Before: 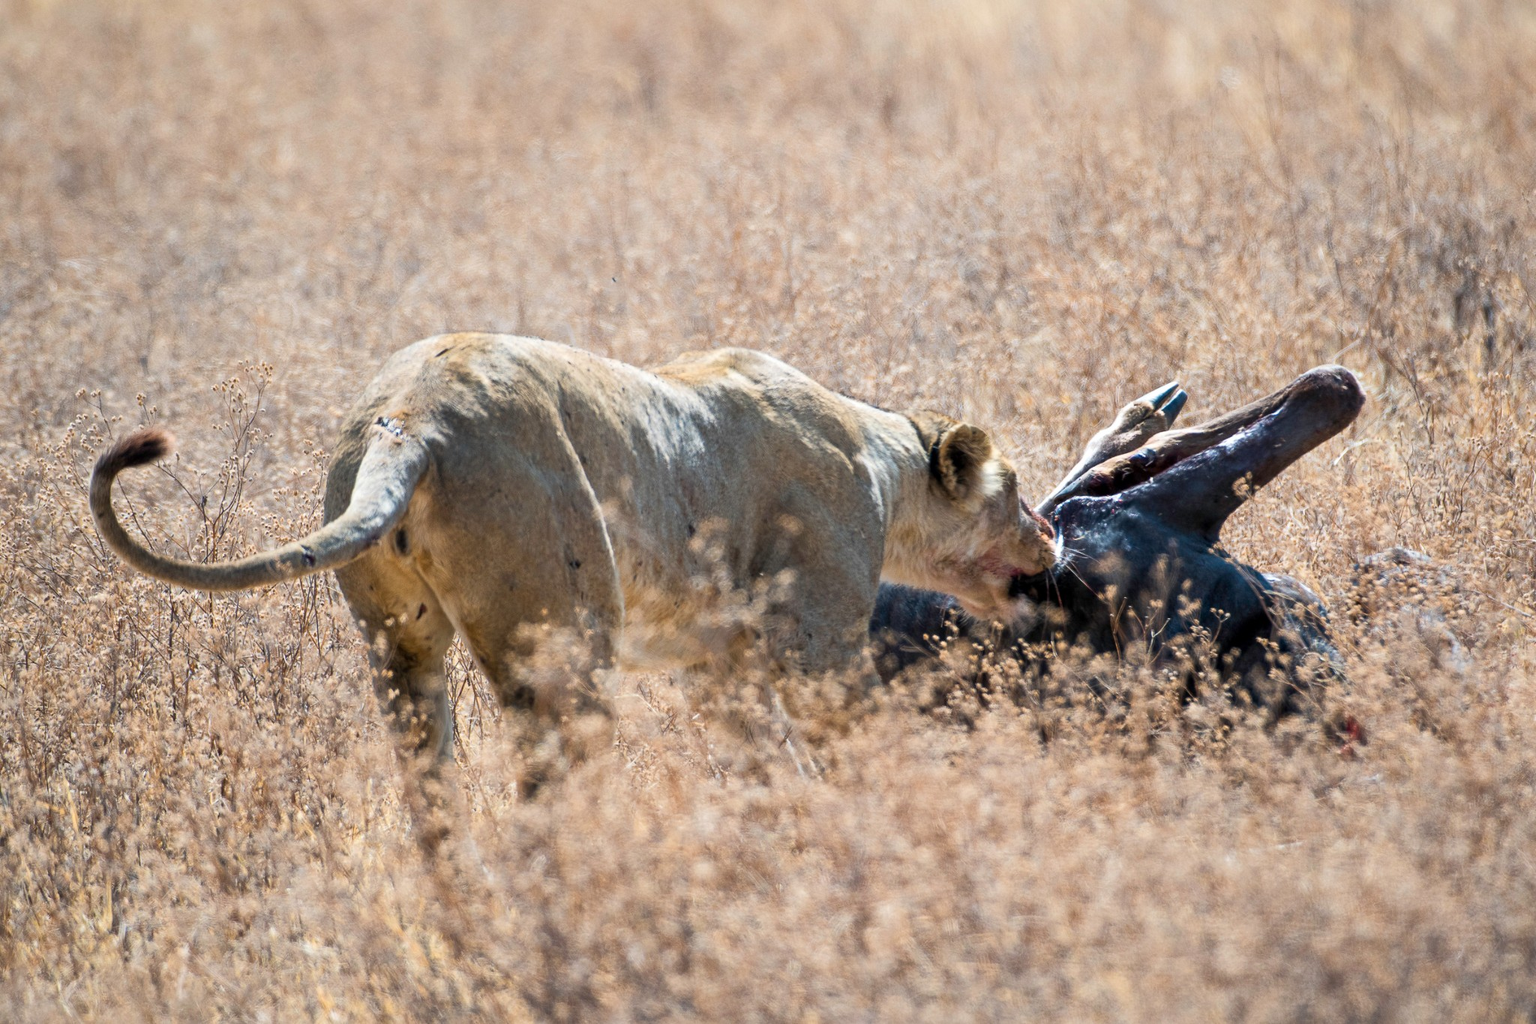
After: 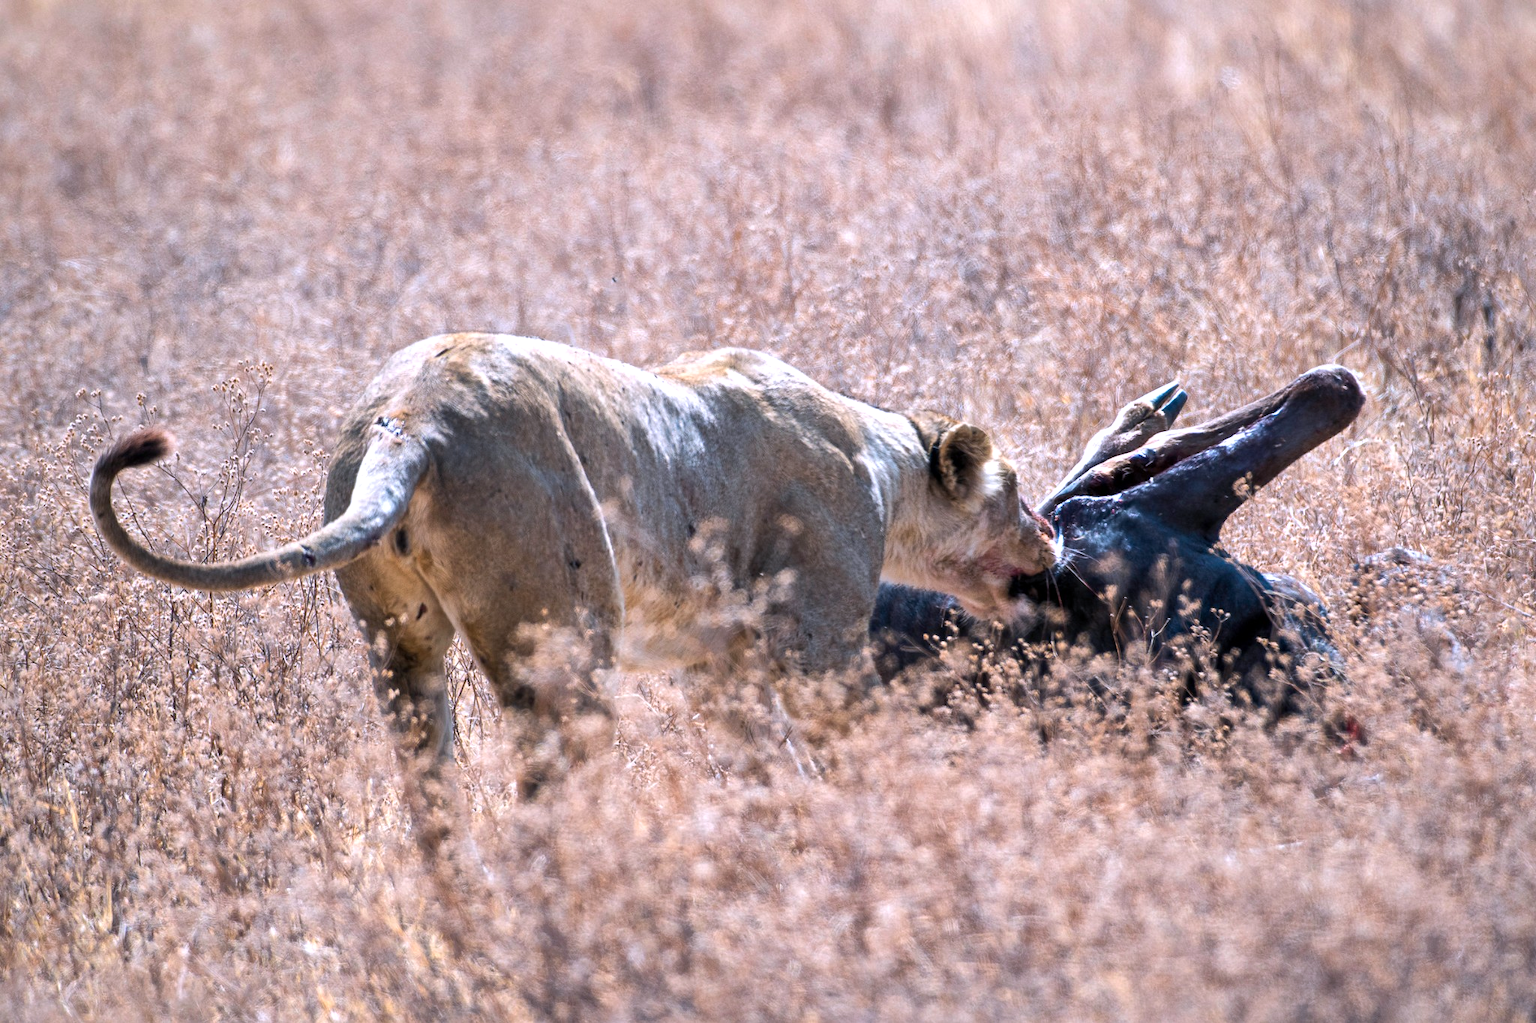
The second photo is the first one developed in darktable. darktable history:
shadows and highlights: shadows 30
tone equalizer: -8 EV -0.417 EV, -7 EV -0.389 EV, -6 EV -0.333 EV, -5 EV -0.222 EV, -3 EV 0.222 EV, -2 EV 0.333 EV, -1 EV 0.389 EV, +0 EV 0.417 EV, edges refinement/feathering 500, mask exposure compensation -1.57 EV, preserve details no
color calibration: illuminant as shot in camera, x 0.379, y 0.396, temperature 4138.76 K
white balance: red 1.045, blue 0.932
